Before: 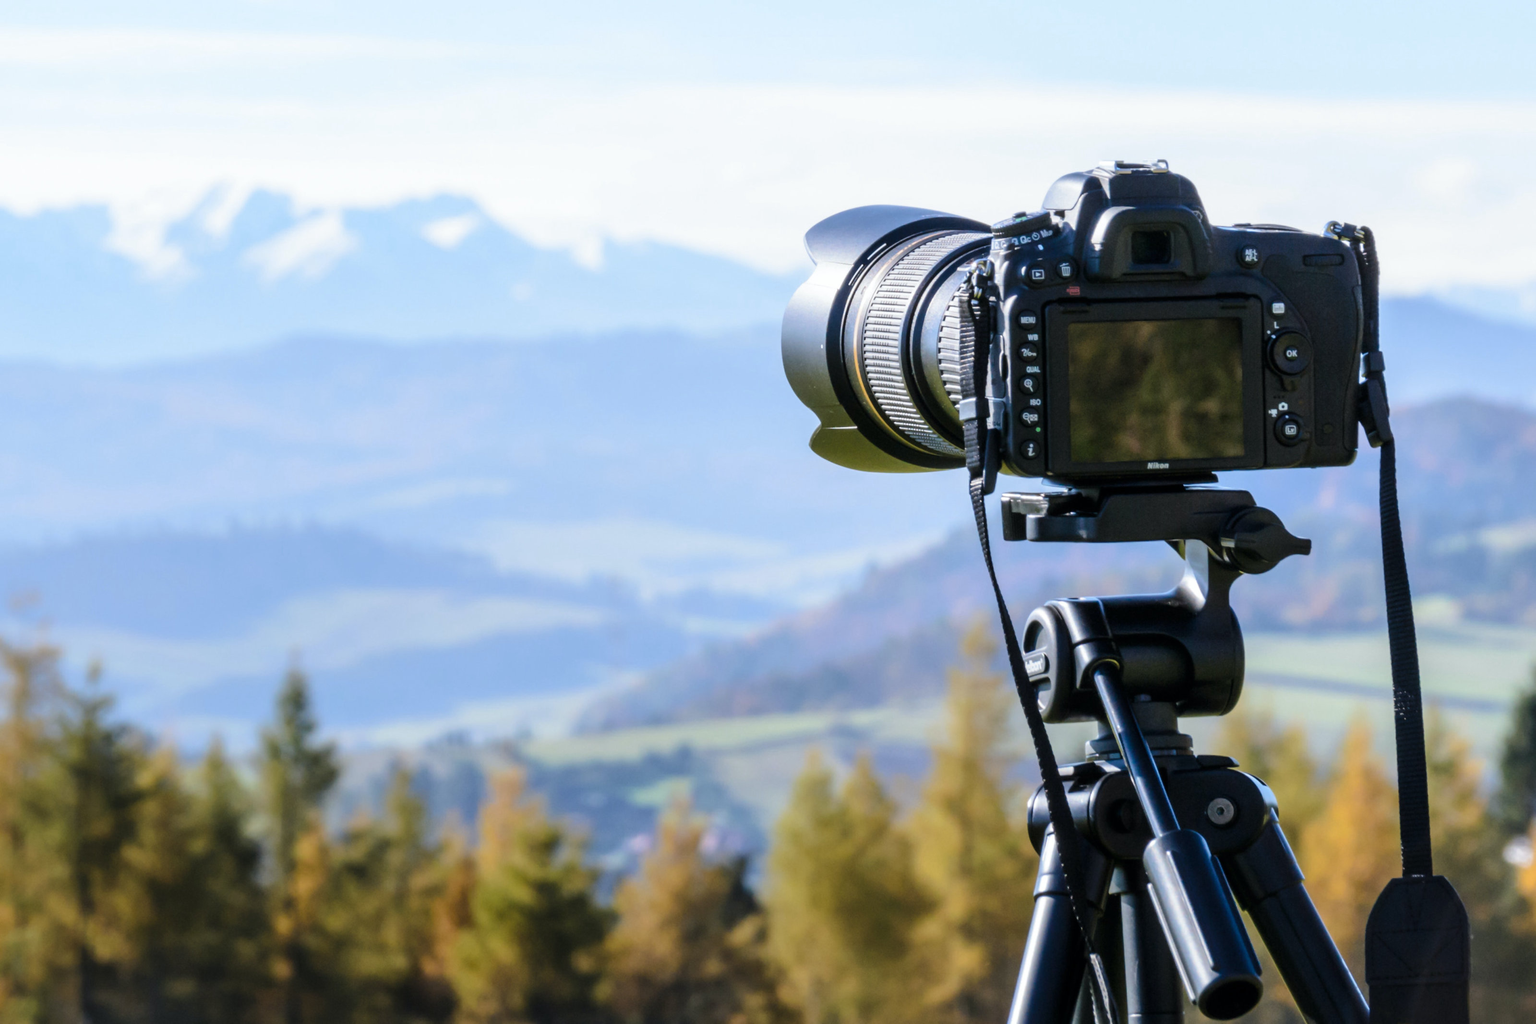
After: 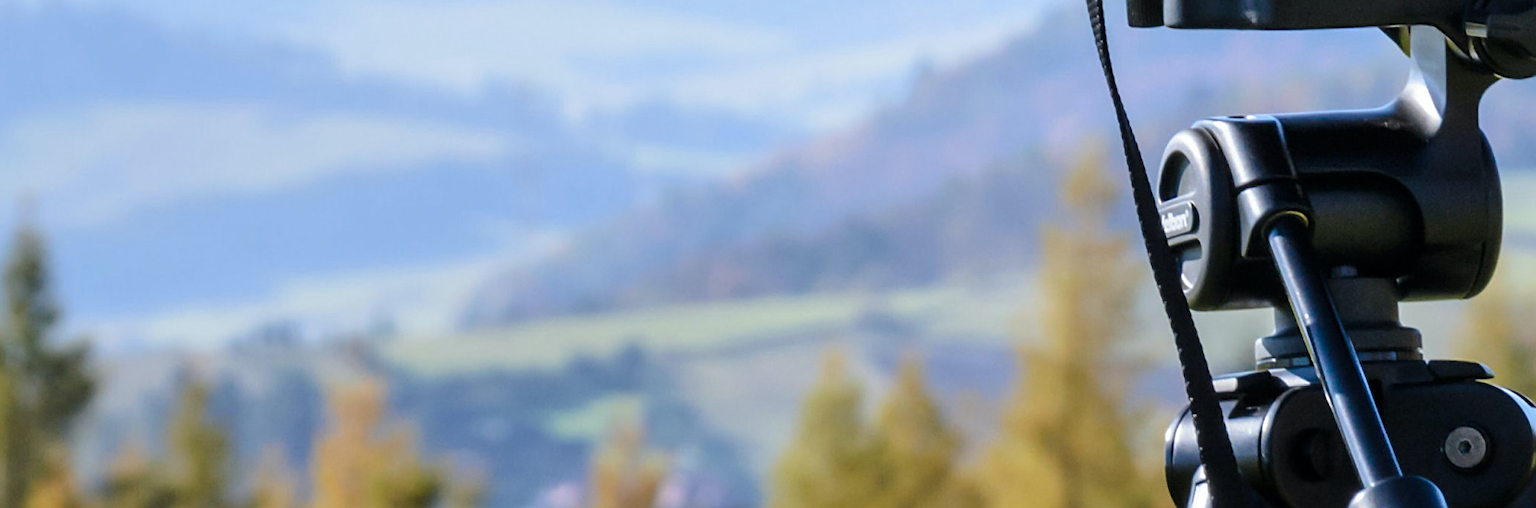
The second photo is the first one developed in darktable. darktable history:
sharpen: on, module defaults
crop: left 18.091%, top 51.13%, right 17.525%, bottom 16.85%
